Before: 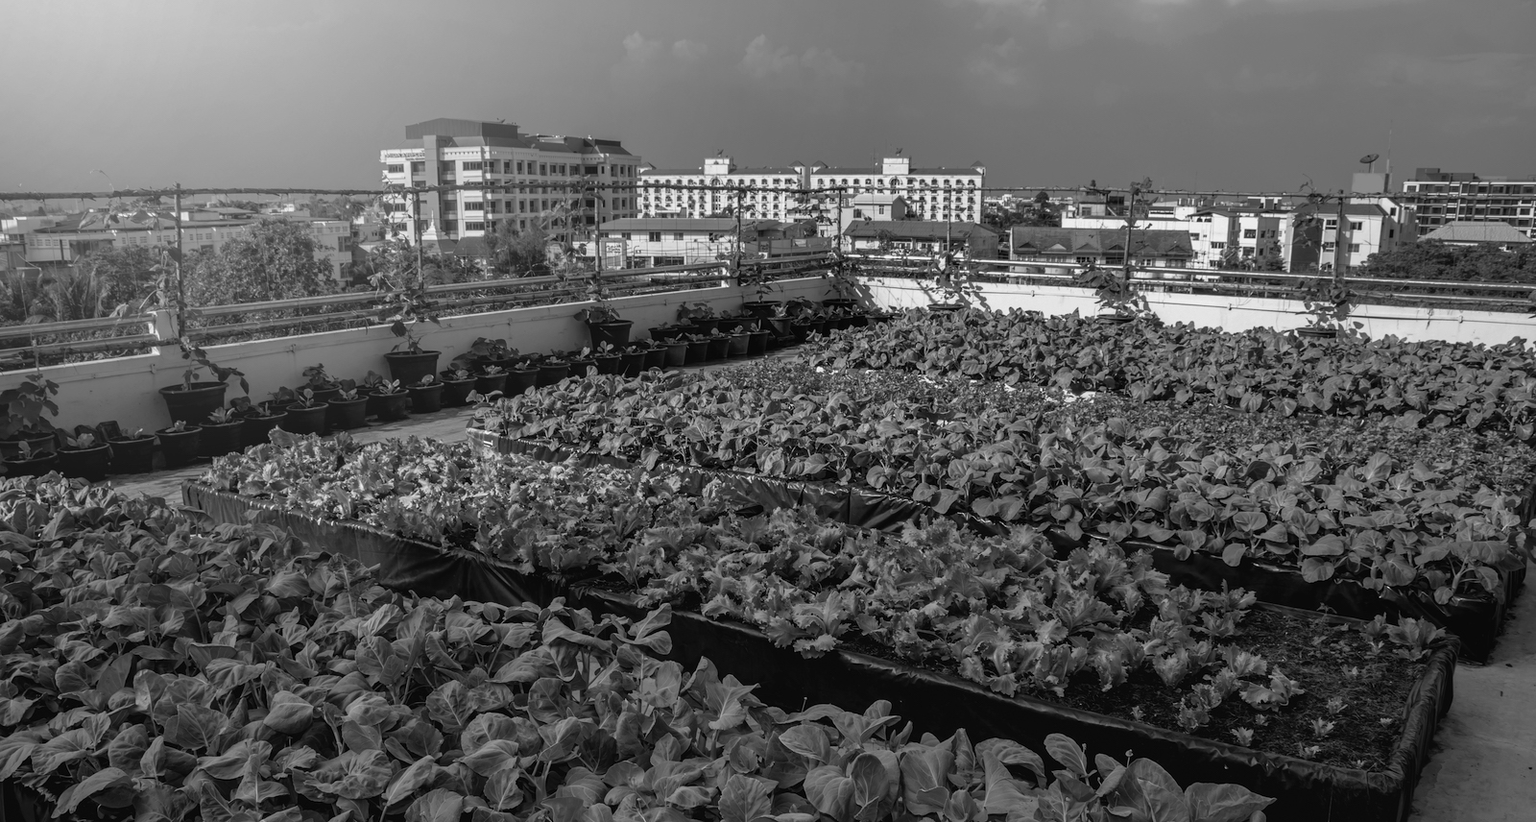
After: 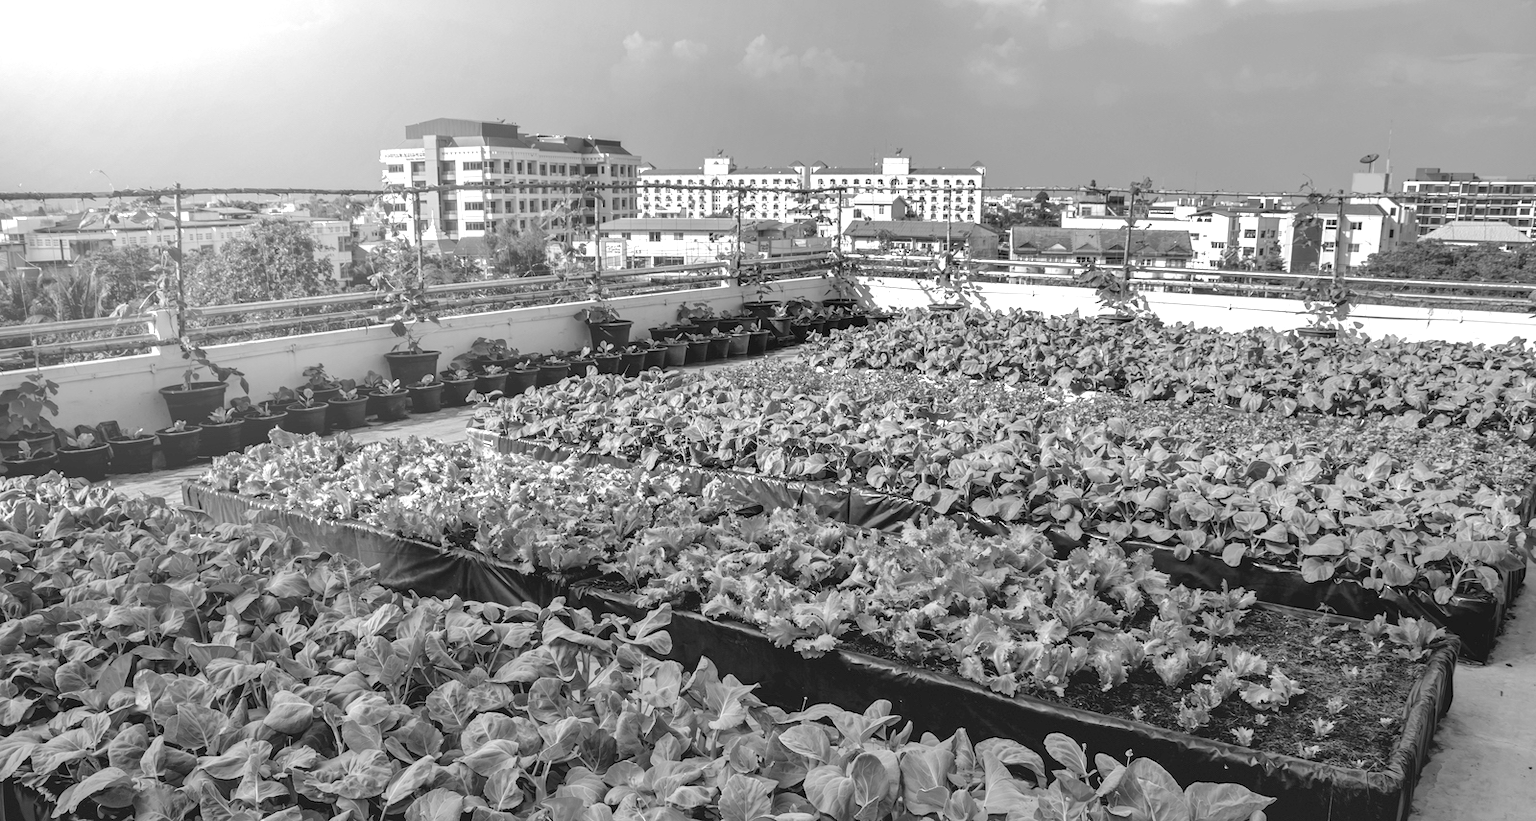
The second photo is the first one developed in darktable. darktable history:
shadows and highlights: soften with gaussian
exposure: black level correction 0, exposure 0.7 EV, compensate exposure bias true, compensate highlight preservation false
